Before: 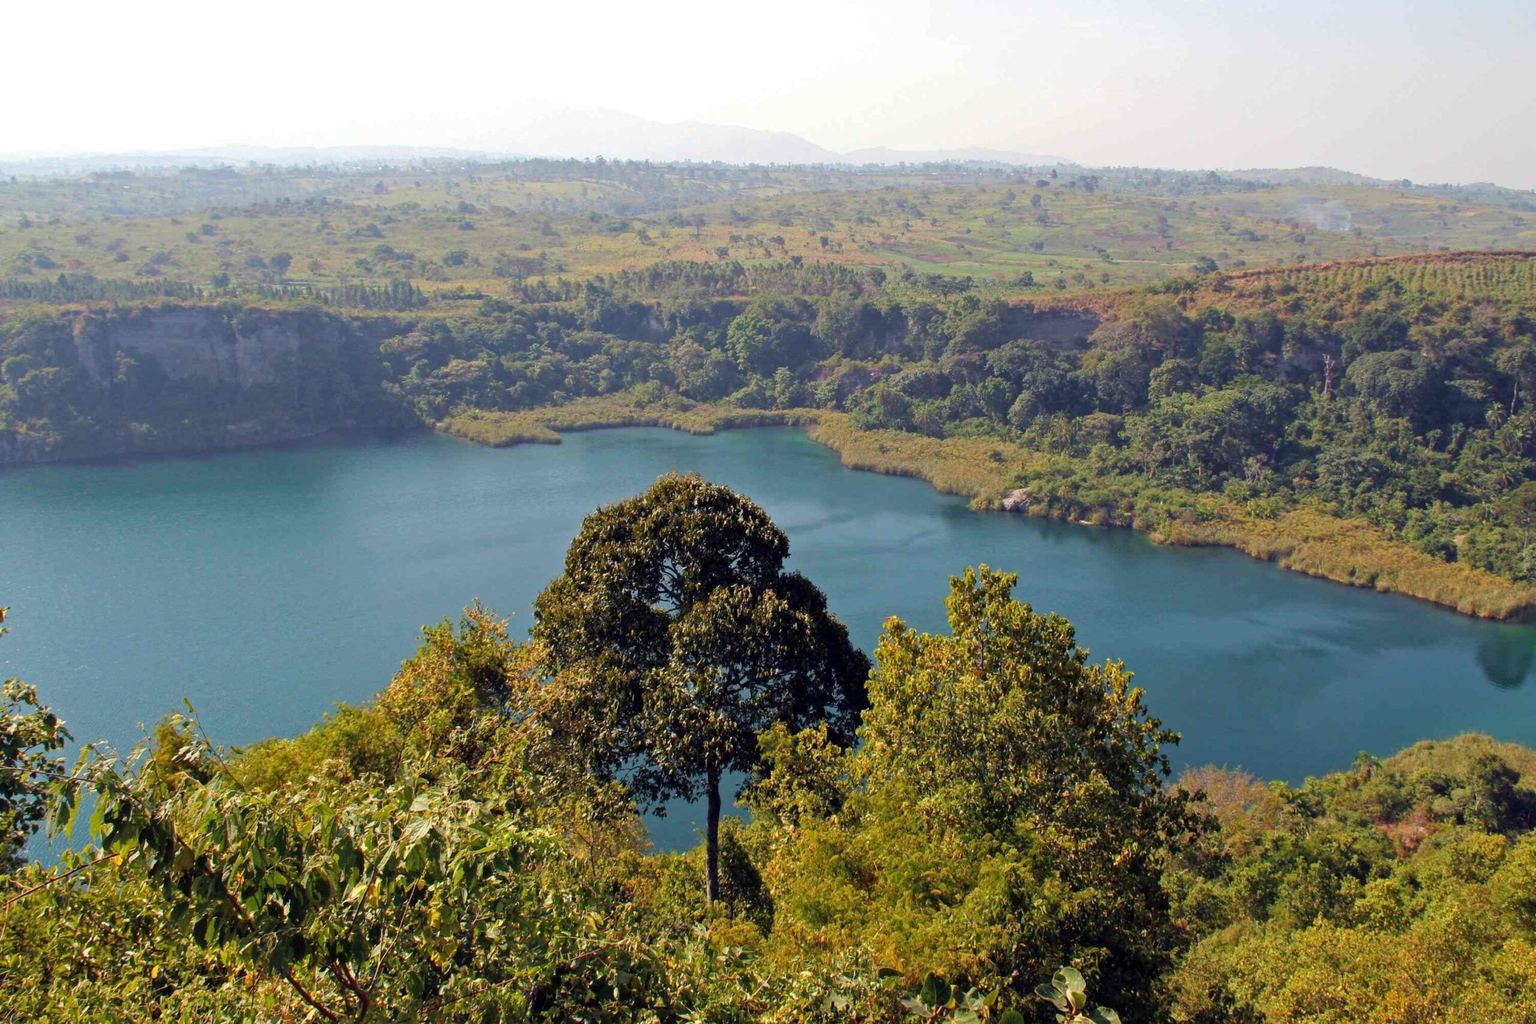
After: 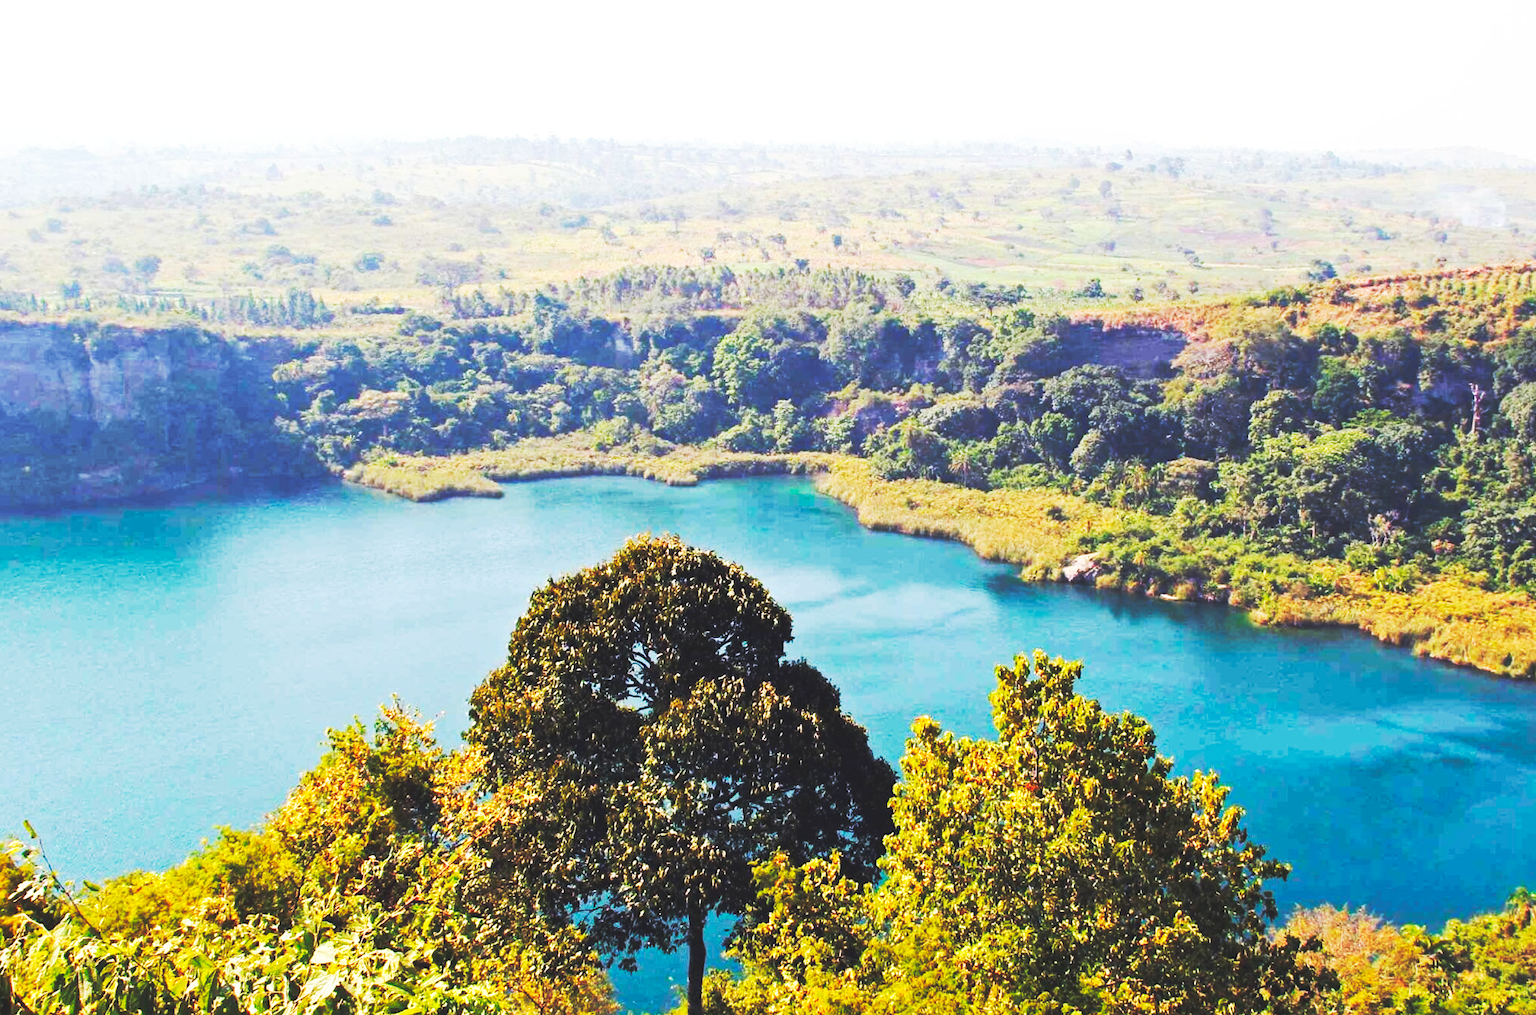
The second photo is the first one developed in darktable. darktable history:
crop and rotate: left 10.77%, top 5.1%, right 10.41%, bottom 16.76%
base curve: curves: ch0 [(0, 0.015) (0.085, 0.116) (0.134, 0.298) (0.19, 0.545) (0.296, 0.764) (0.599, 0.982) (1, 1)], preserve colors none
